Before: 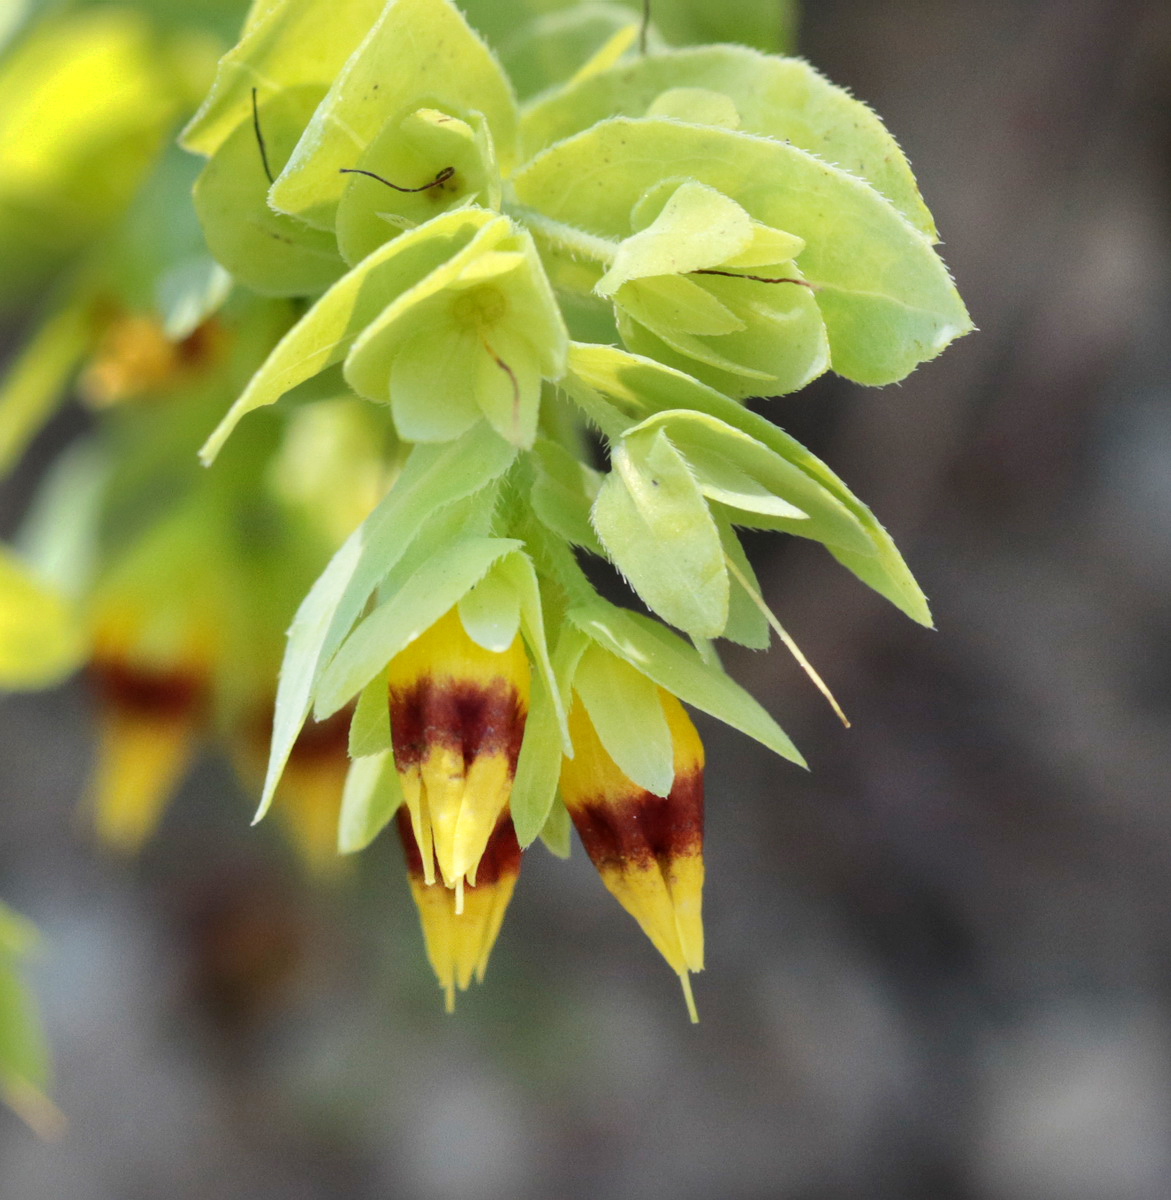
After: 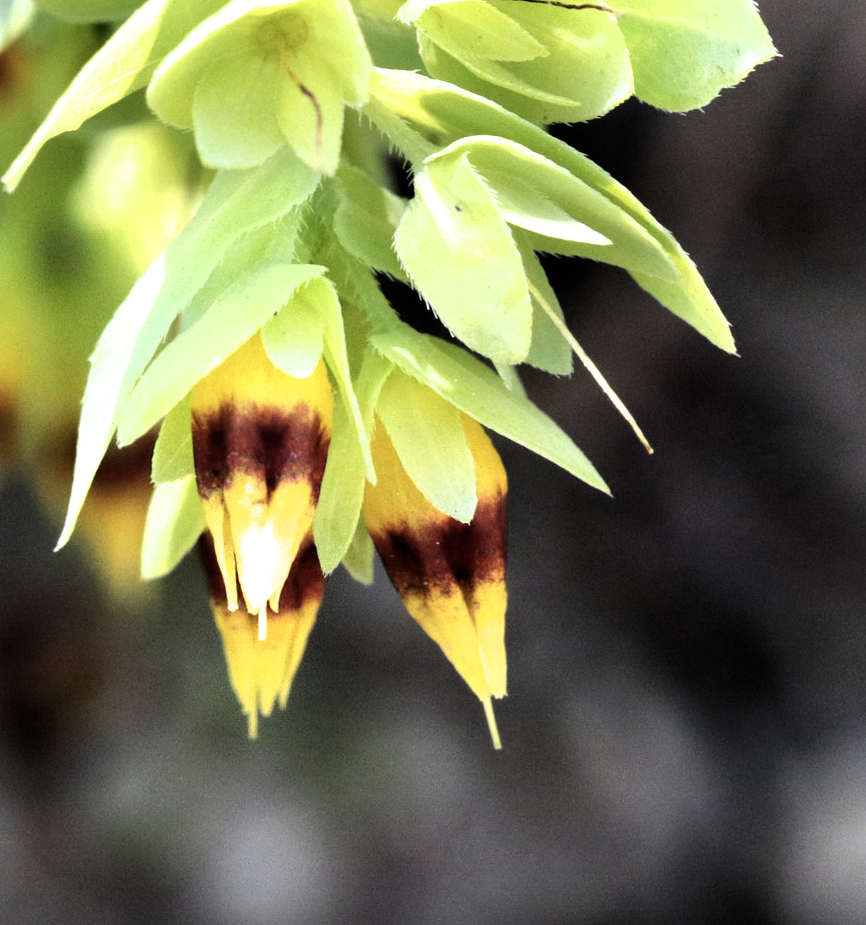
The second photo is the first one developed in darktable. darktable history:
crop: left 16.871%, top 22.857%, right 9.116%
white balance: red 1.009, blue 1.027
filmic rgb: black relative exposure -8.2 EV, white relative exposure 2.2 EV, threshold 3 EV, hardness 7.11, latitude 85.74%, contrast 1.696, highlights saturation mix -4%, shadows ↔ highlights balance -2.69%, color science v5 (2021), contrast in shadows safe, contrast in highlights safe, enable highlight reconstruction true
